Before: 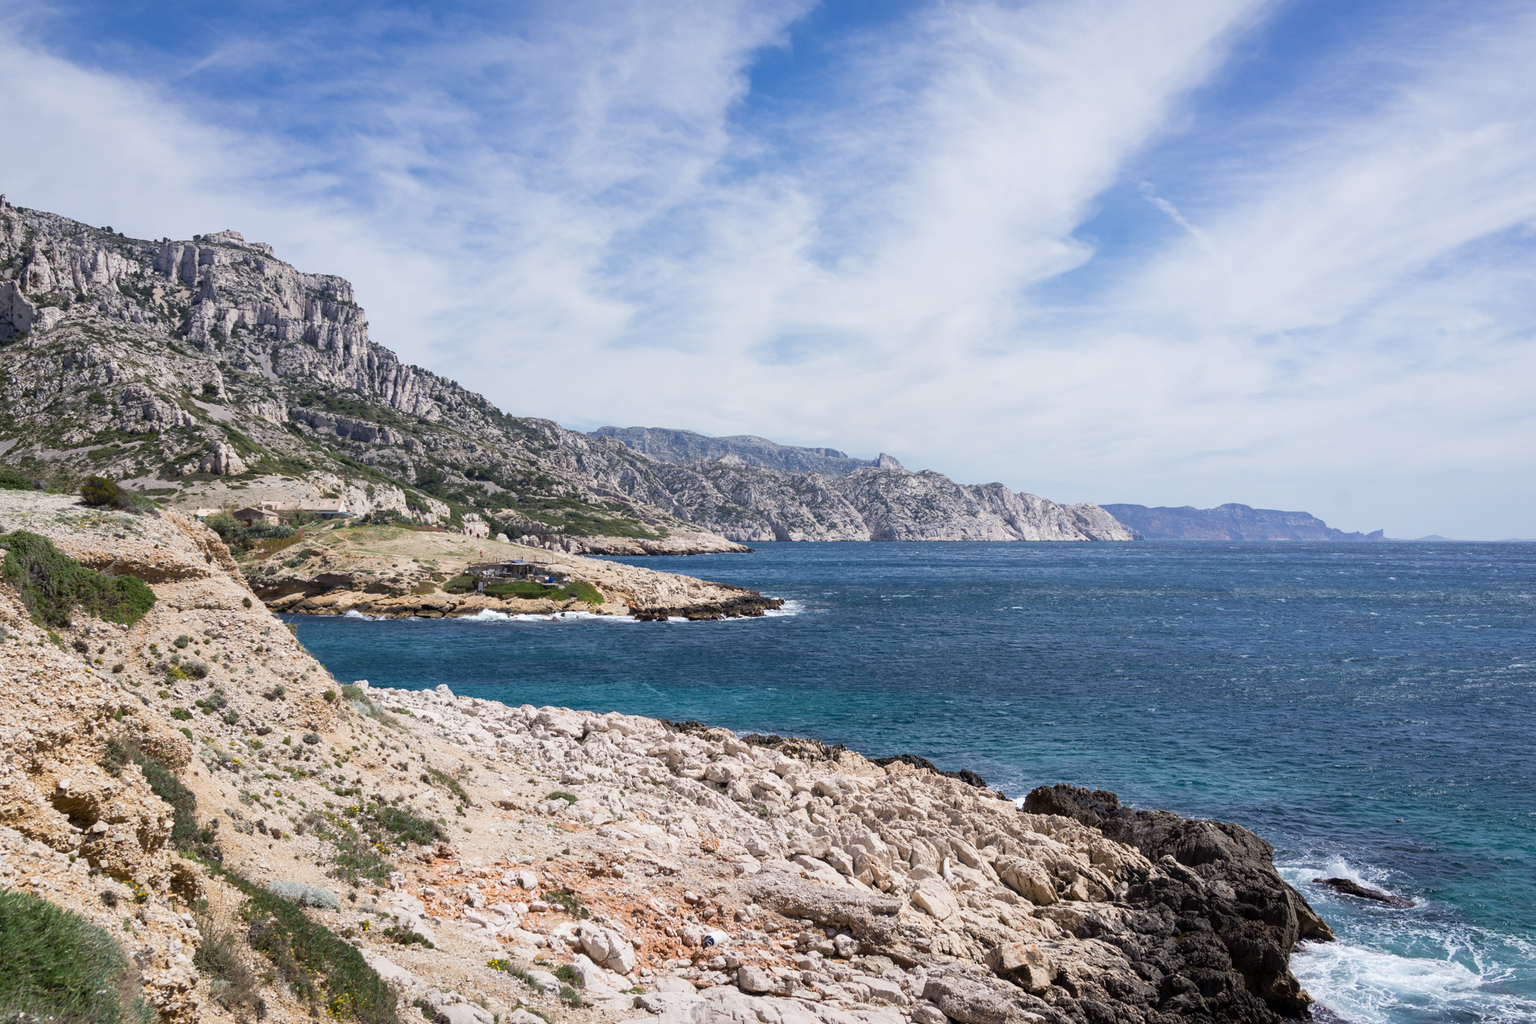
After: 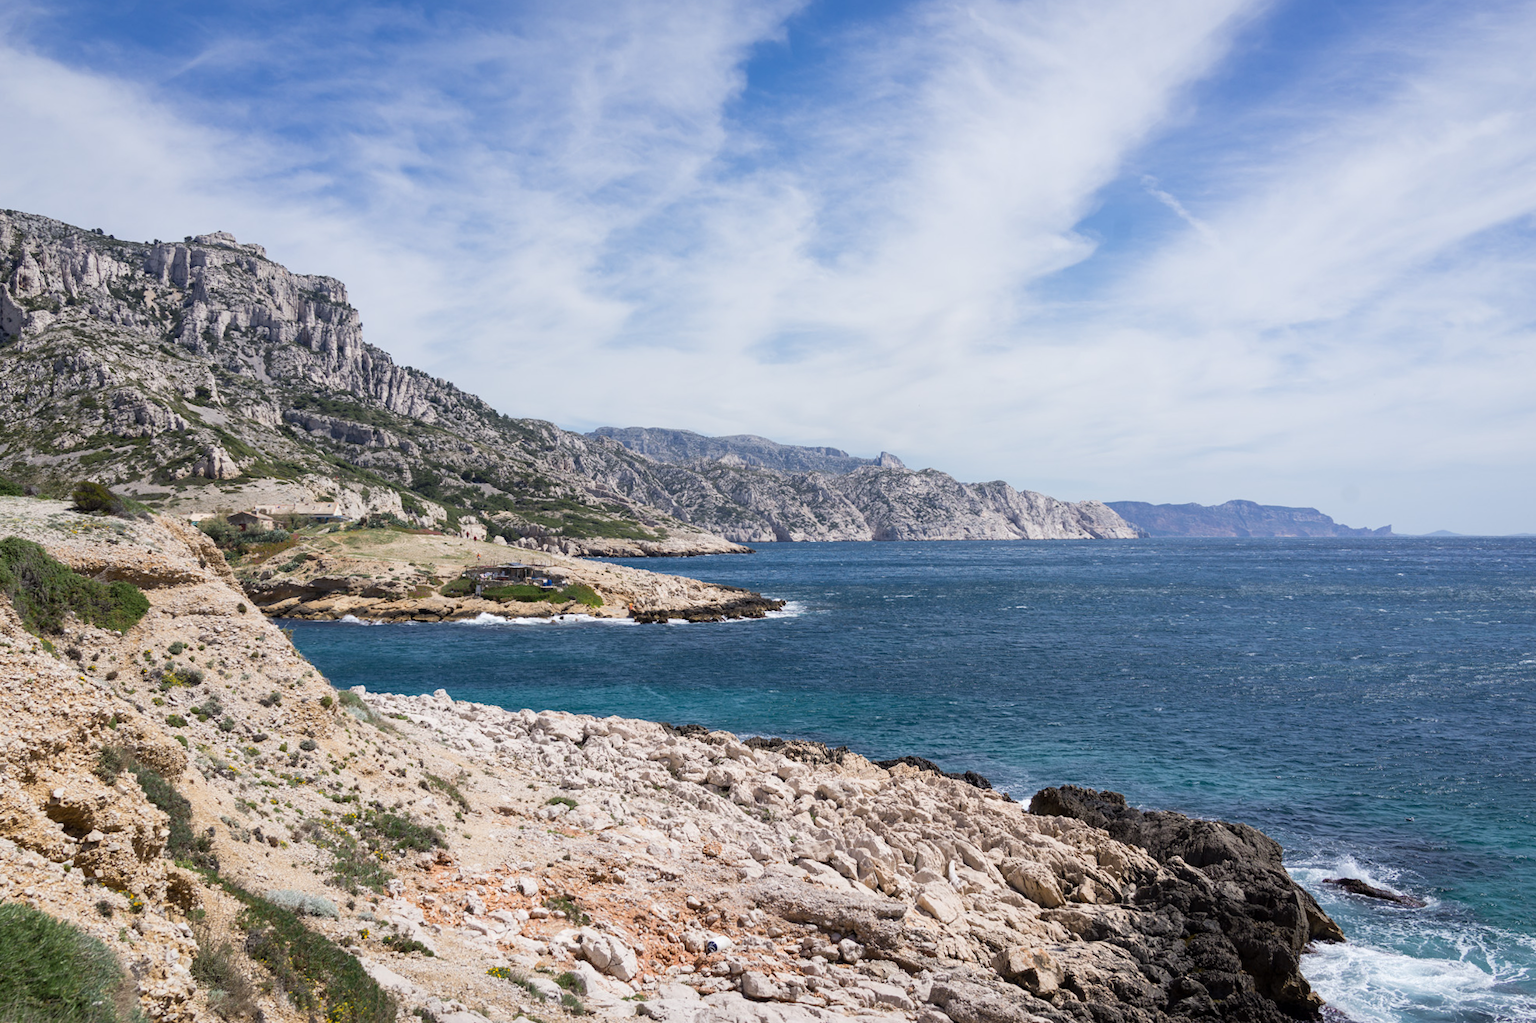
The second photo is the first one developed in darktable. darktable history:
rotate and perspective: rotation -0.45°, automatic cropping original format, crop left 0.008, crop right 0.992, crop top 0.012, crop bottom 0.988
white balance: emerald 1
